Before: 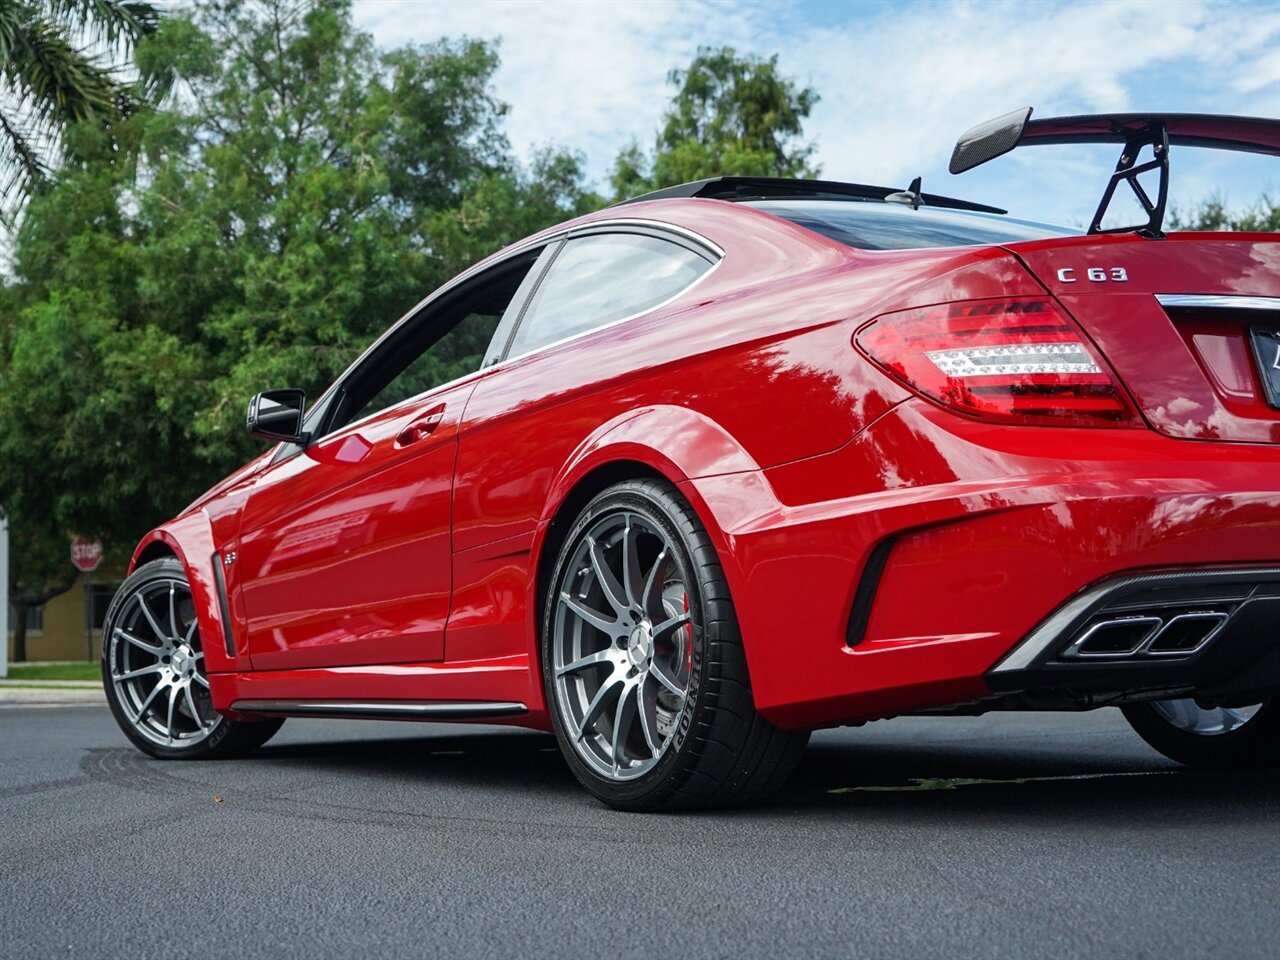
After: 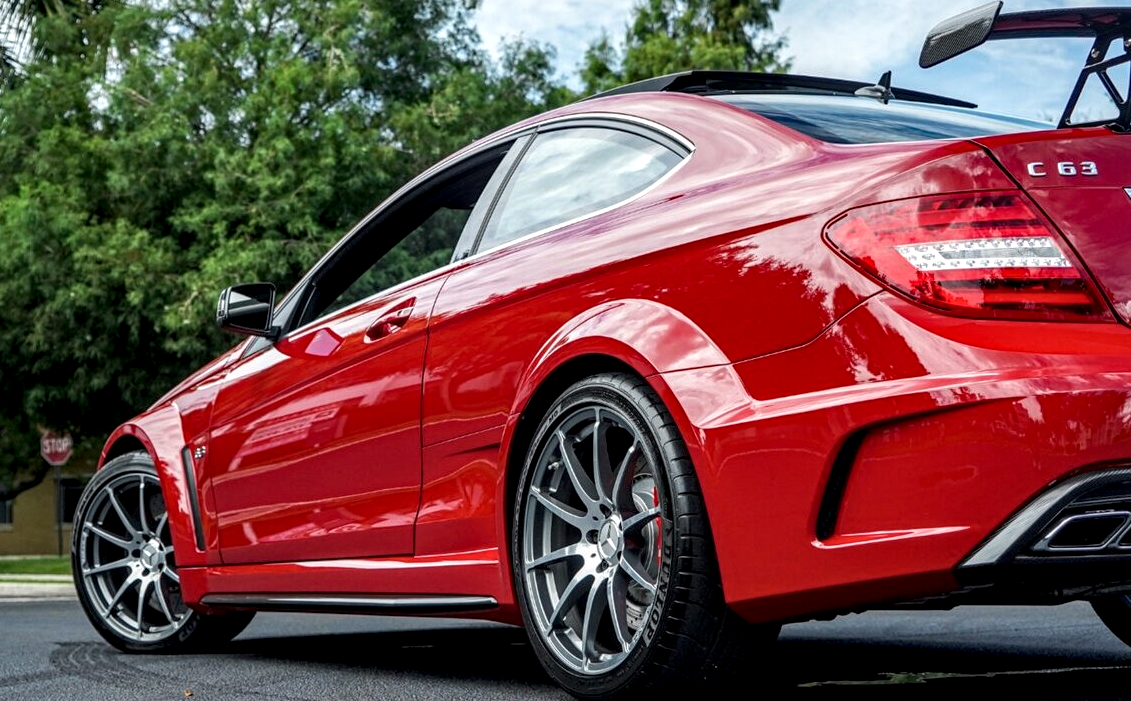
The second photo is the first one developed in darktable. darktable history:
haze removal: adaptive false
local contrast: detail 150%
crop and rotate: left 2.383%, top 11.136%, right 9.245%, bottom 15.82%
